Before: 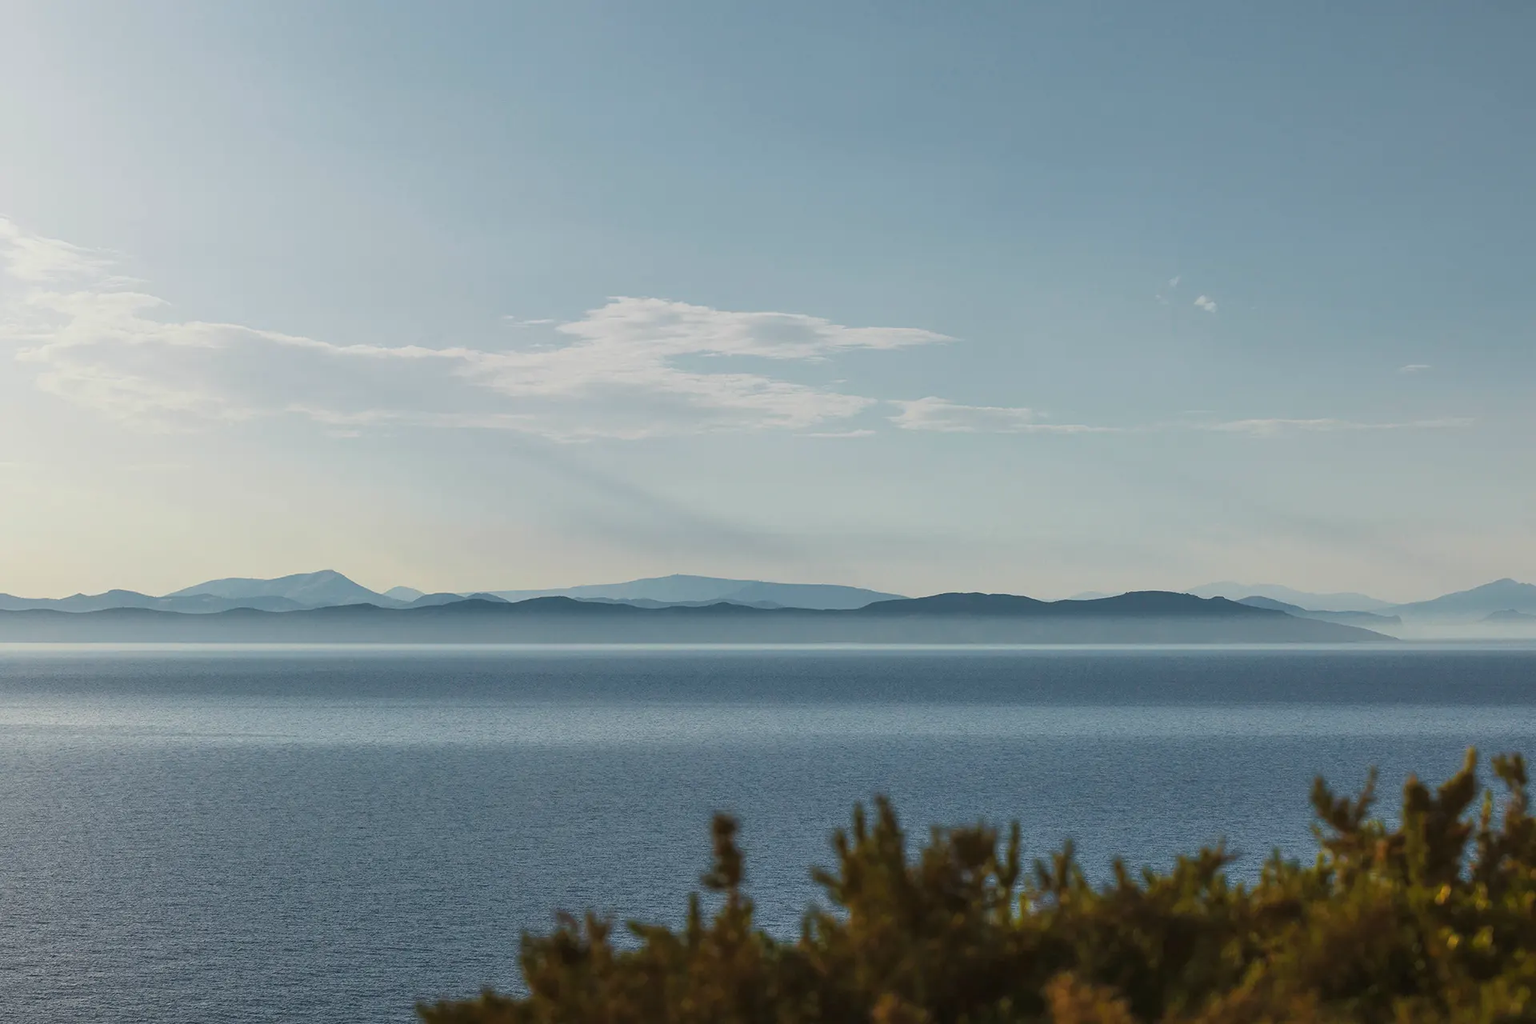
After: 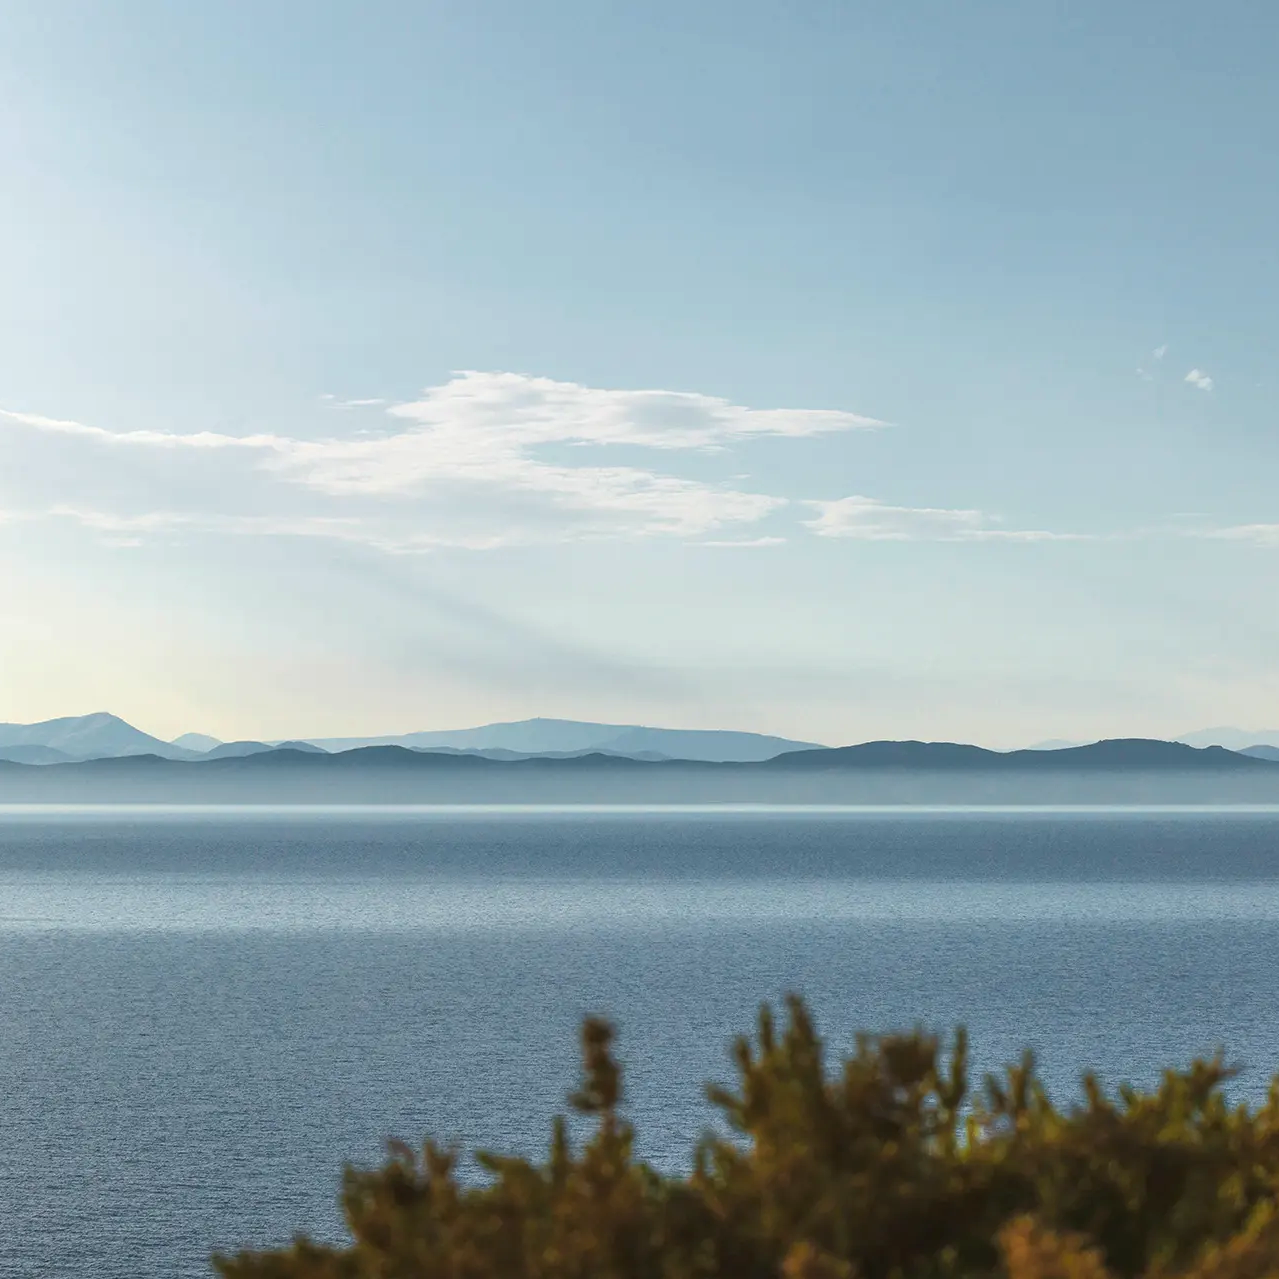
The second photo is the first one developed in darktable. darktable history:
exposure: exposure 0.55 EV, compensate highlight preservation false
crop and rotate: left 16.069%, right 17.31%
